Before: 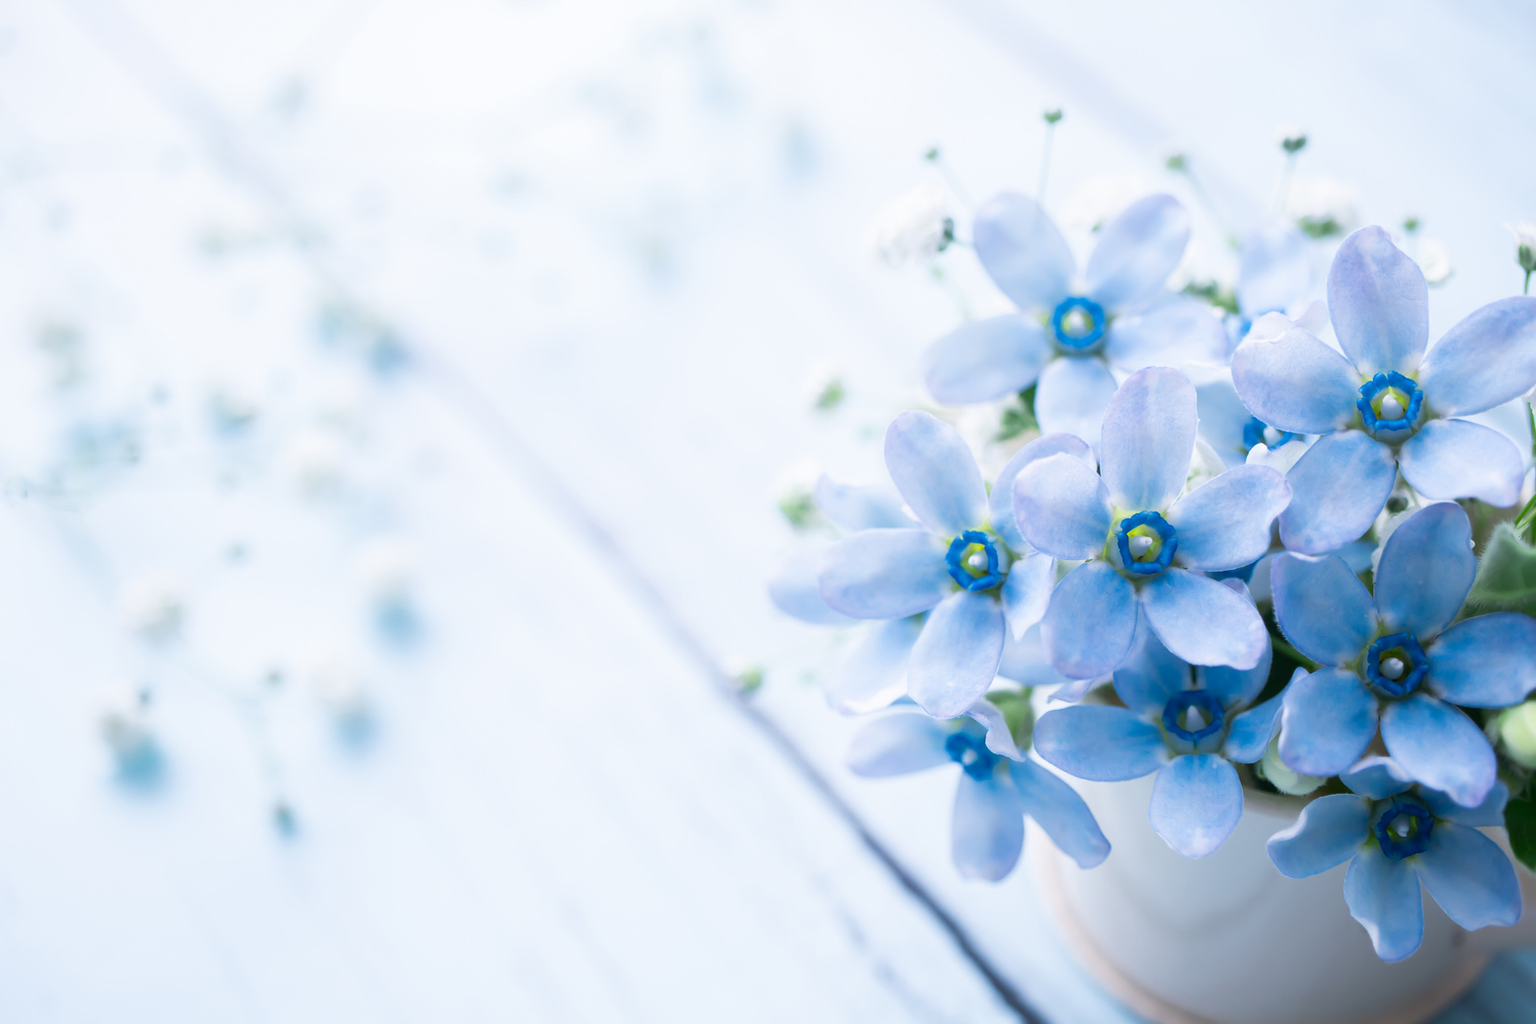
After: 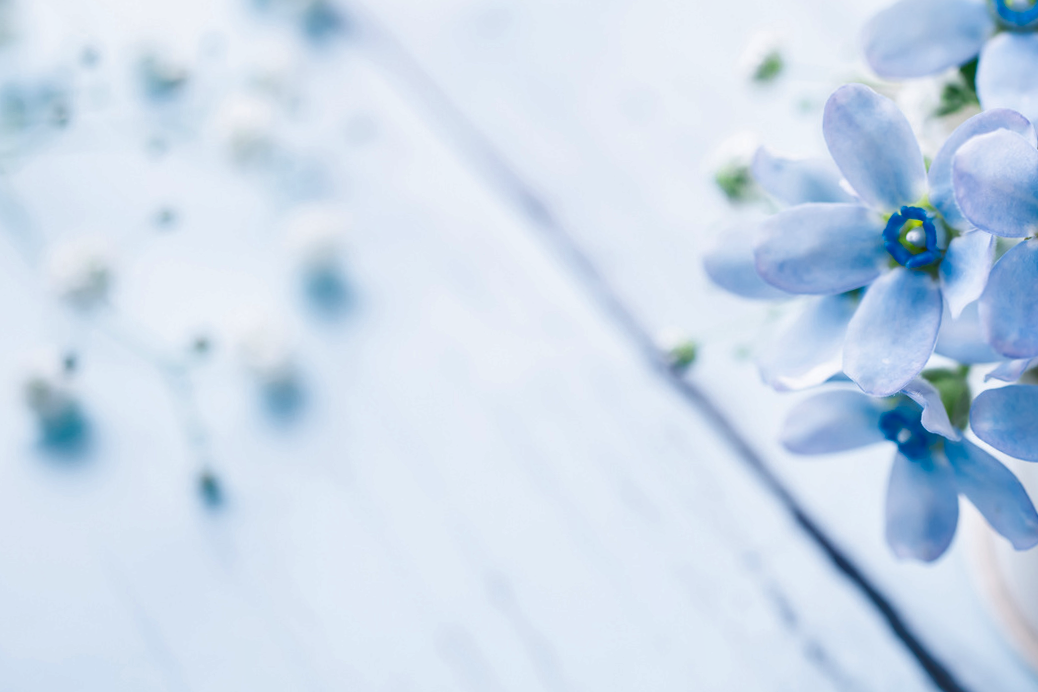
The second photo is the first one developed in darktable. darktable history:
crop and rotate: angle -0.82°, left 3.85%, top 31.828%, right 27.992%
shadows and highlights: low approximation 0.01, soften with gaussian
